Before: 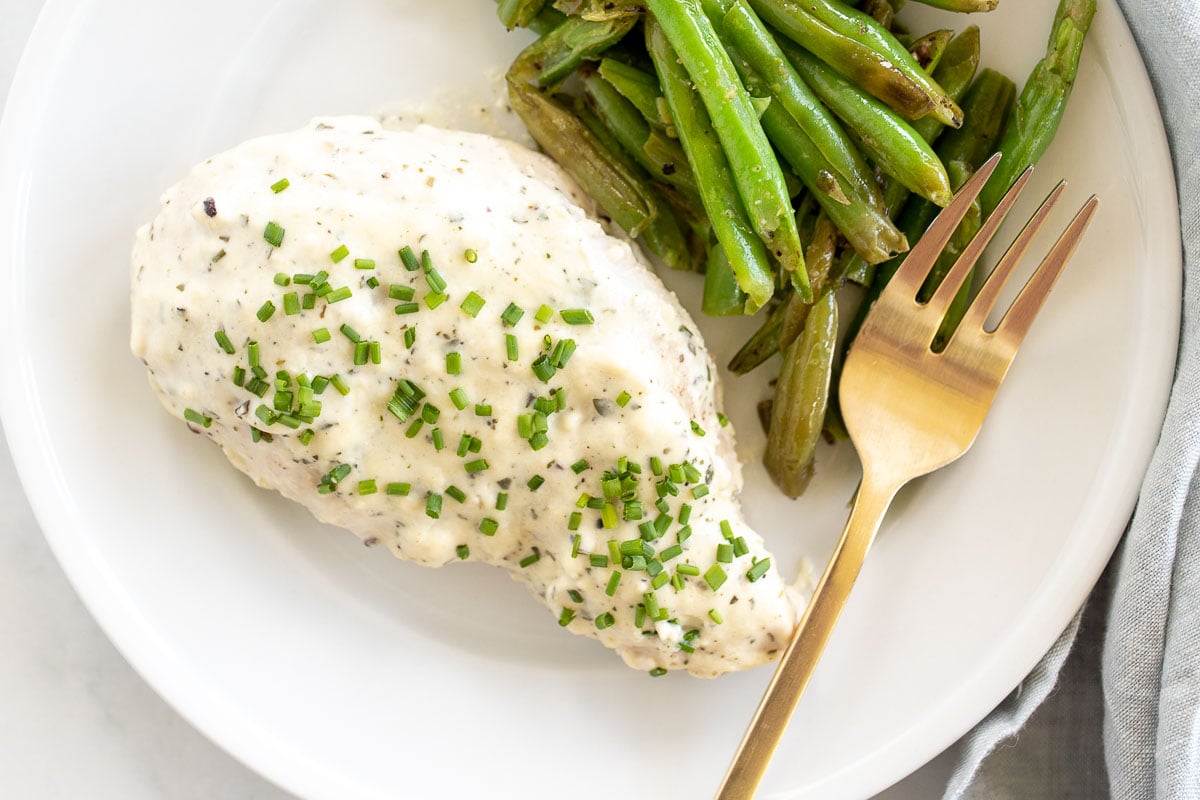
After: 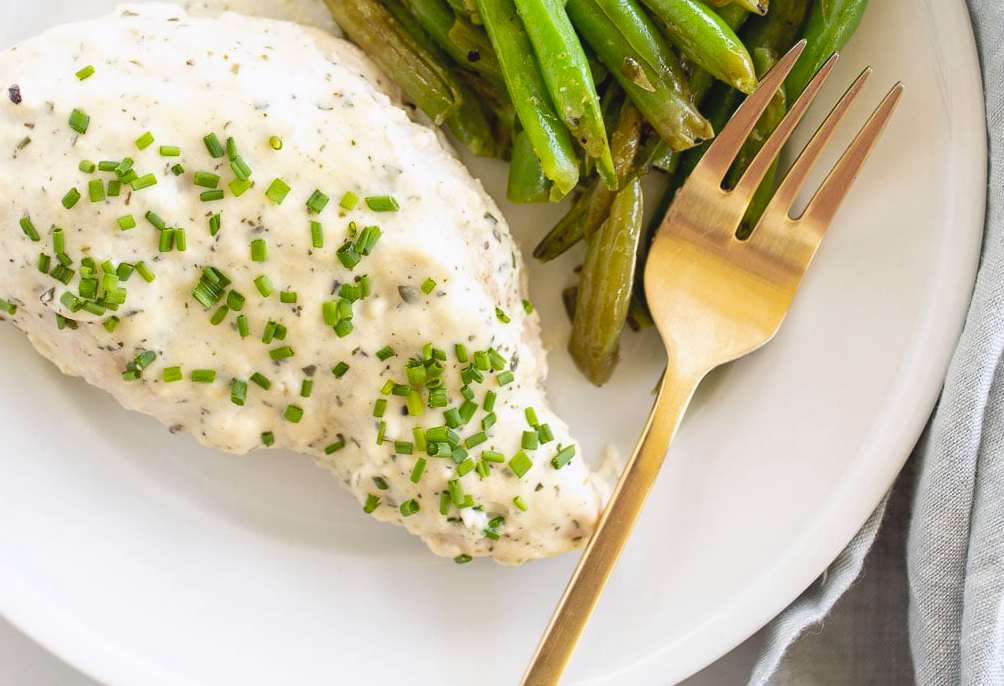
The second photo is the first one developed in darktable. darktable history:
contrast brightness saturation: contrast -0.1, saturation -0.1
color balance: lift [1, 1, 0.999, 1.001], gamma [1, 1.003, 1.005, 0.995], gain [1, 0.992, 0.988, 1.012], contrast 5%, output saturation 110%
crop: left 16.315%, top 14.246%
